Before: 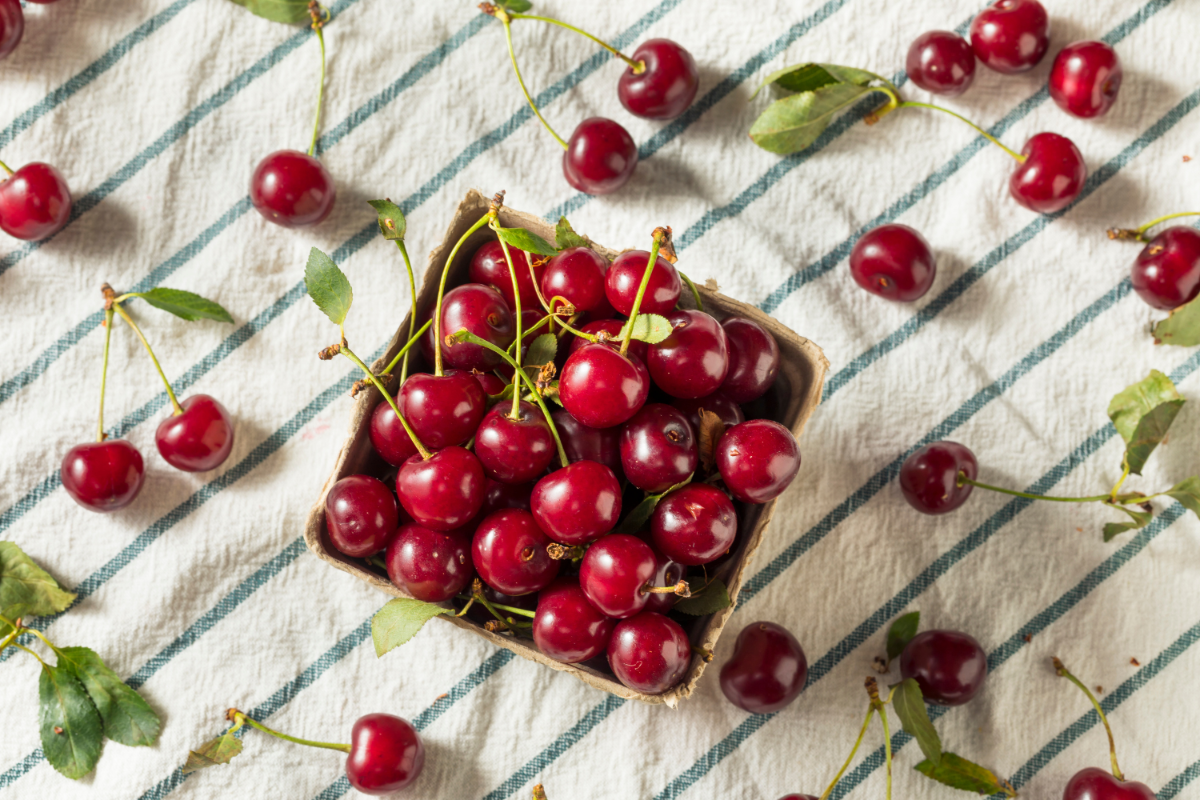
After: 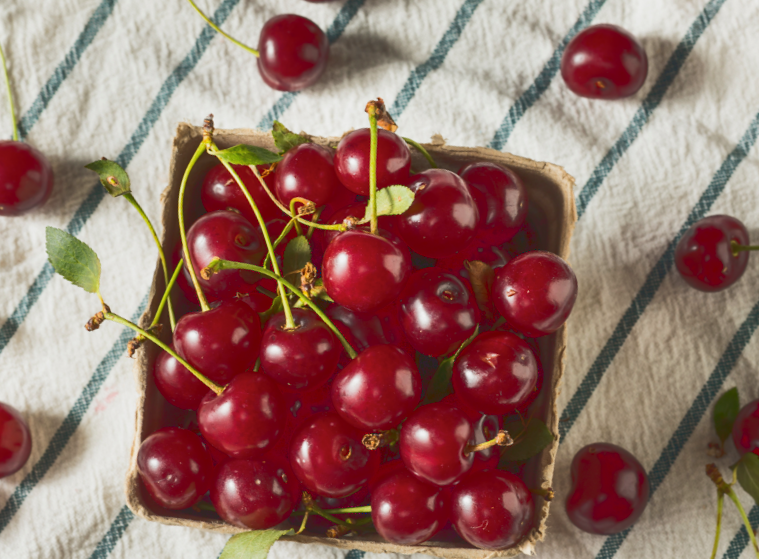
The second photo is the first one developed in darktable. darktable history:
crop and rotate: angle 17.92°, left 6.875%, right 3.672%, bottom 1.165%
tone curve: curves: ch0 [(0, 0.142) (0.384, 0.314) (0.752, 0.711) (0.991, 0.95)]; ch1 [(0.006, 0.129) (0.346, 0.384) (1, 1)]; ch2 [(0.003, 0.057) (0.261, 0.248) (1, 1)], color space Lab, linked channels, preserve colors none
